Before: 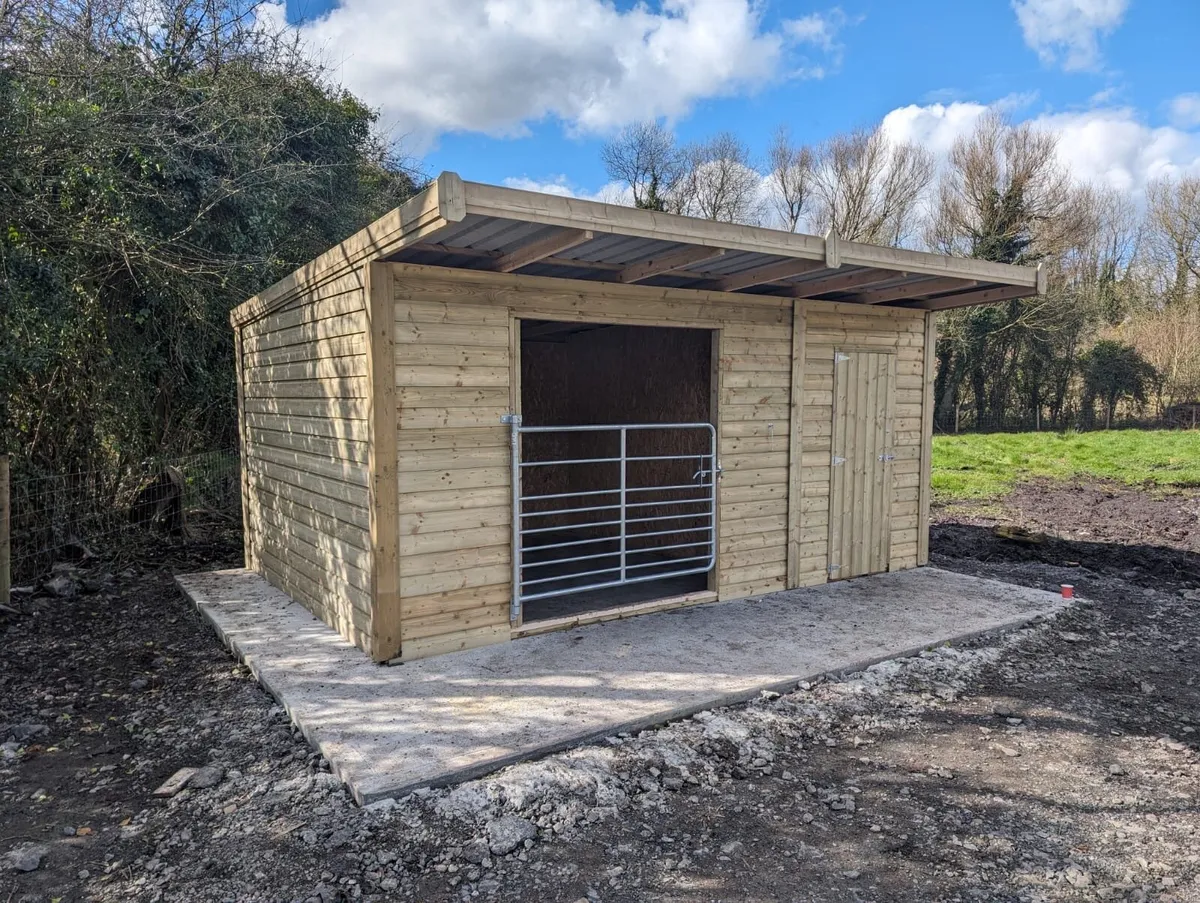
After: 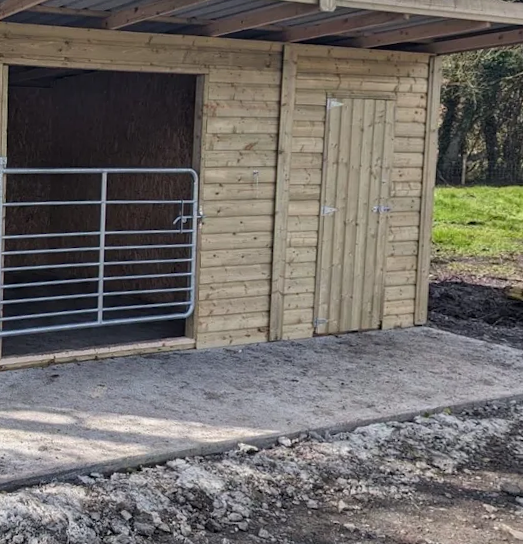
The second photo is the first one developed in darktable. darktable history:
rotate and perspective: rotation 1.69°, lens shift (vertical) -0.023, lens shift (horizontal) -0.291, crop left 0.025, crop right 0.988, crop top 0.092, crop bottom 0.842
crop: left 35.432%, top 26.233%, right 20.145%, bottom 3.432%
